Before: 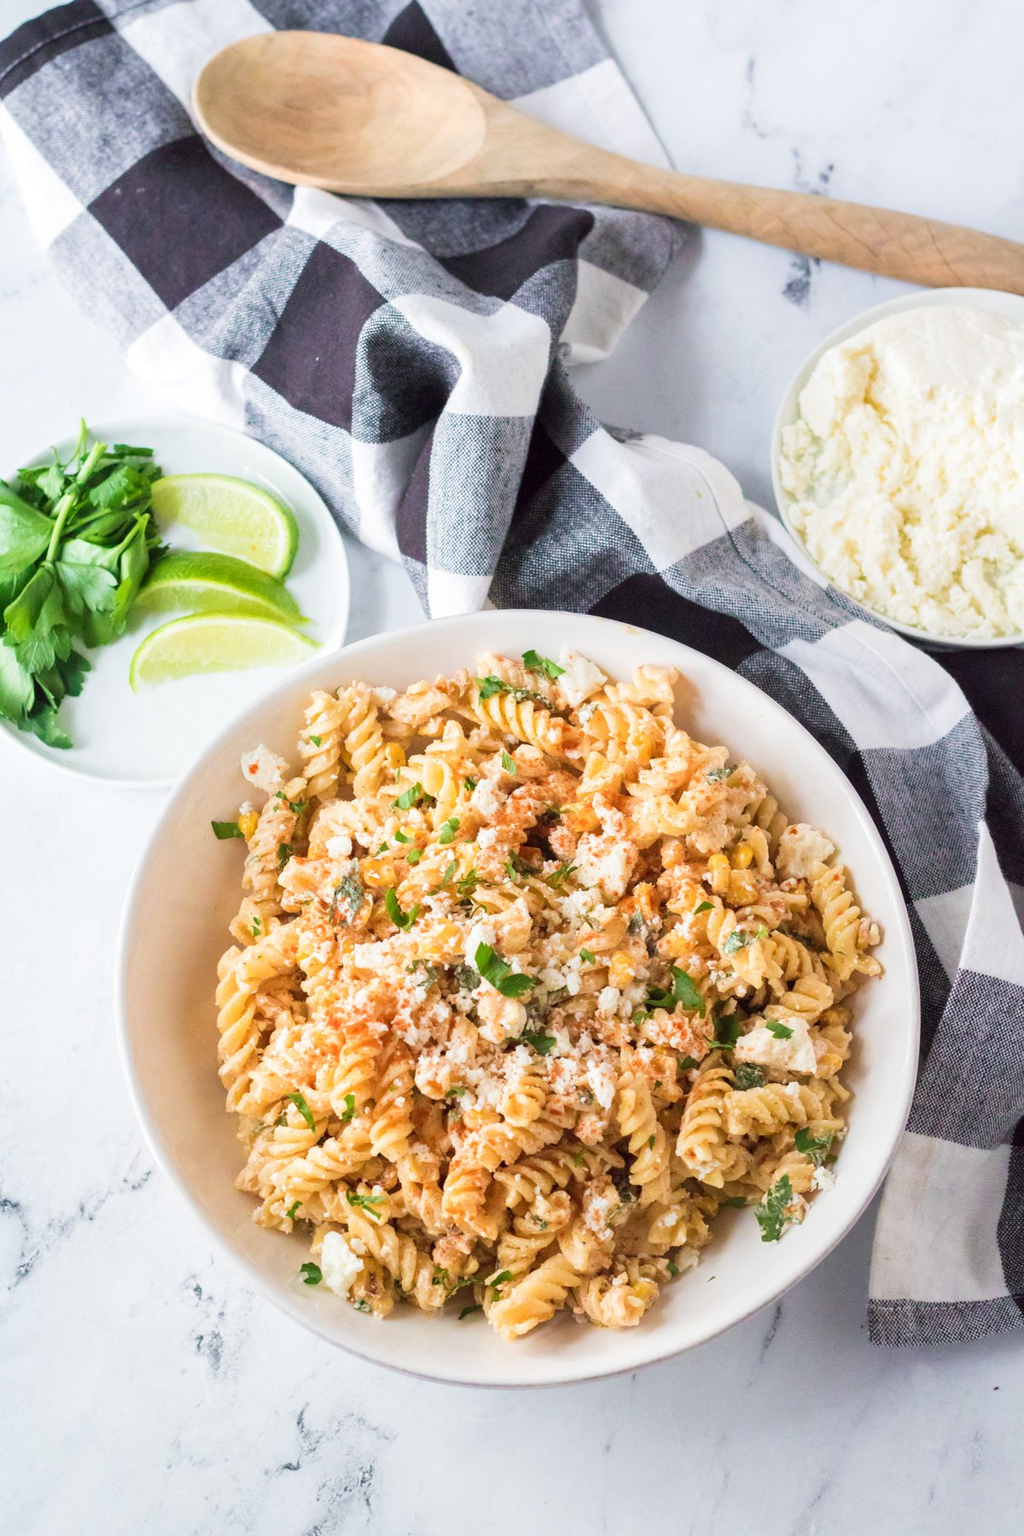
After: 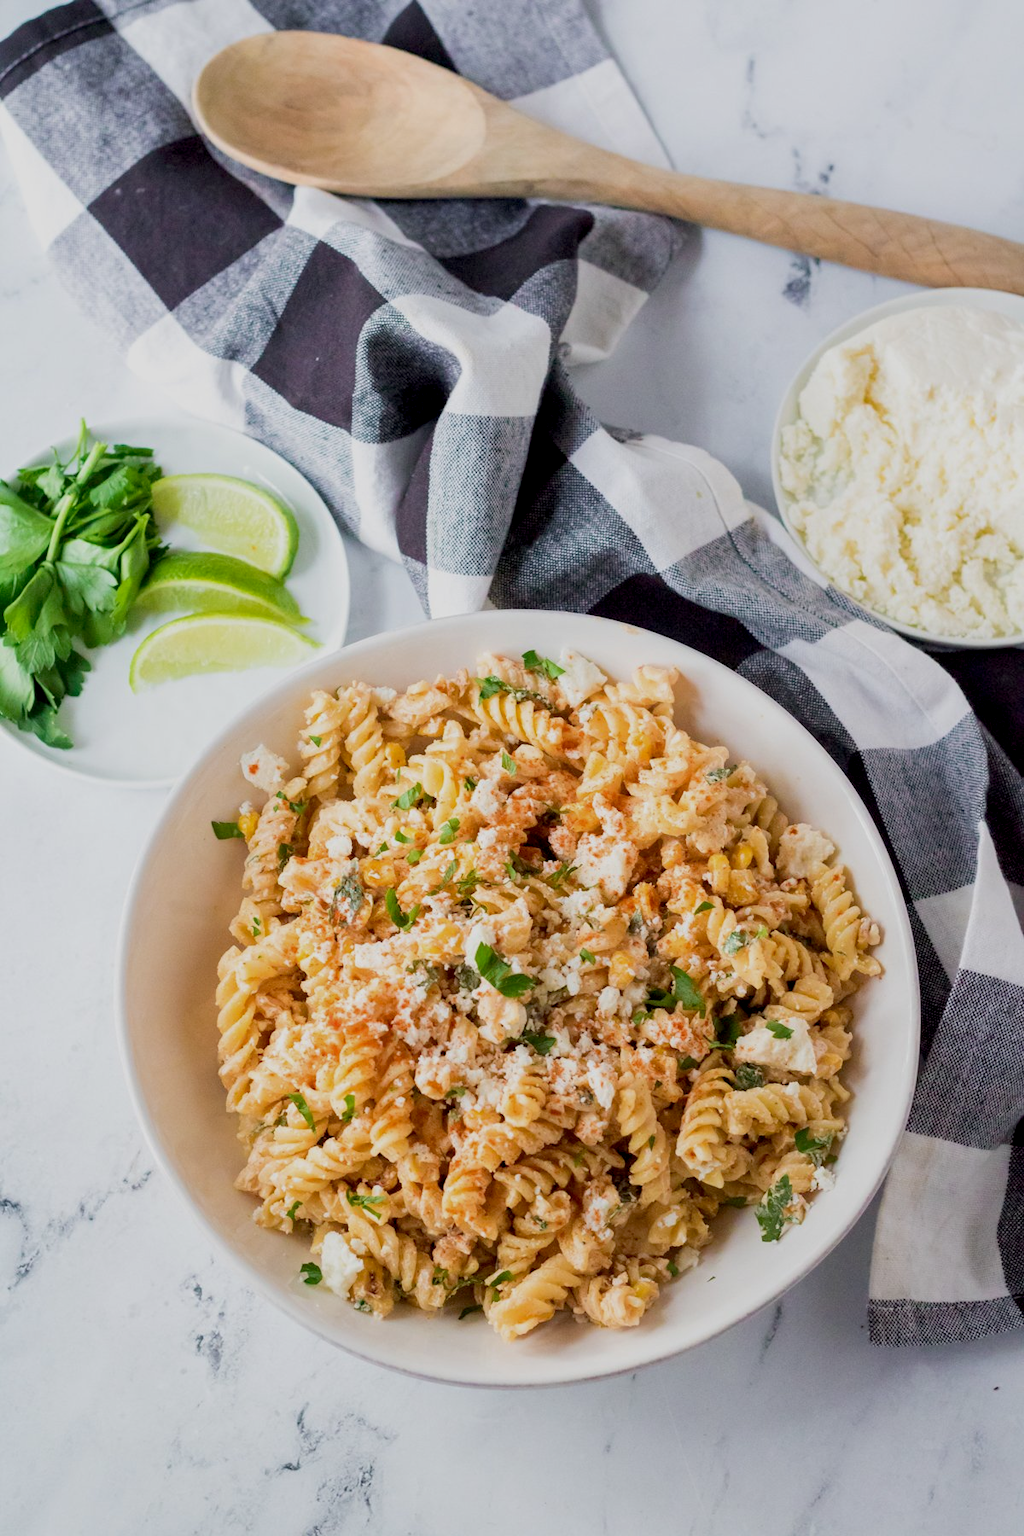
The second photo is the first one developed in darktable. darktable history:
exposure: black level correction 0.011, exposure -0.476 EV, compensate highlight preservation false
